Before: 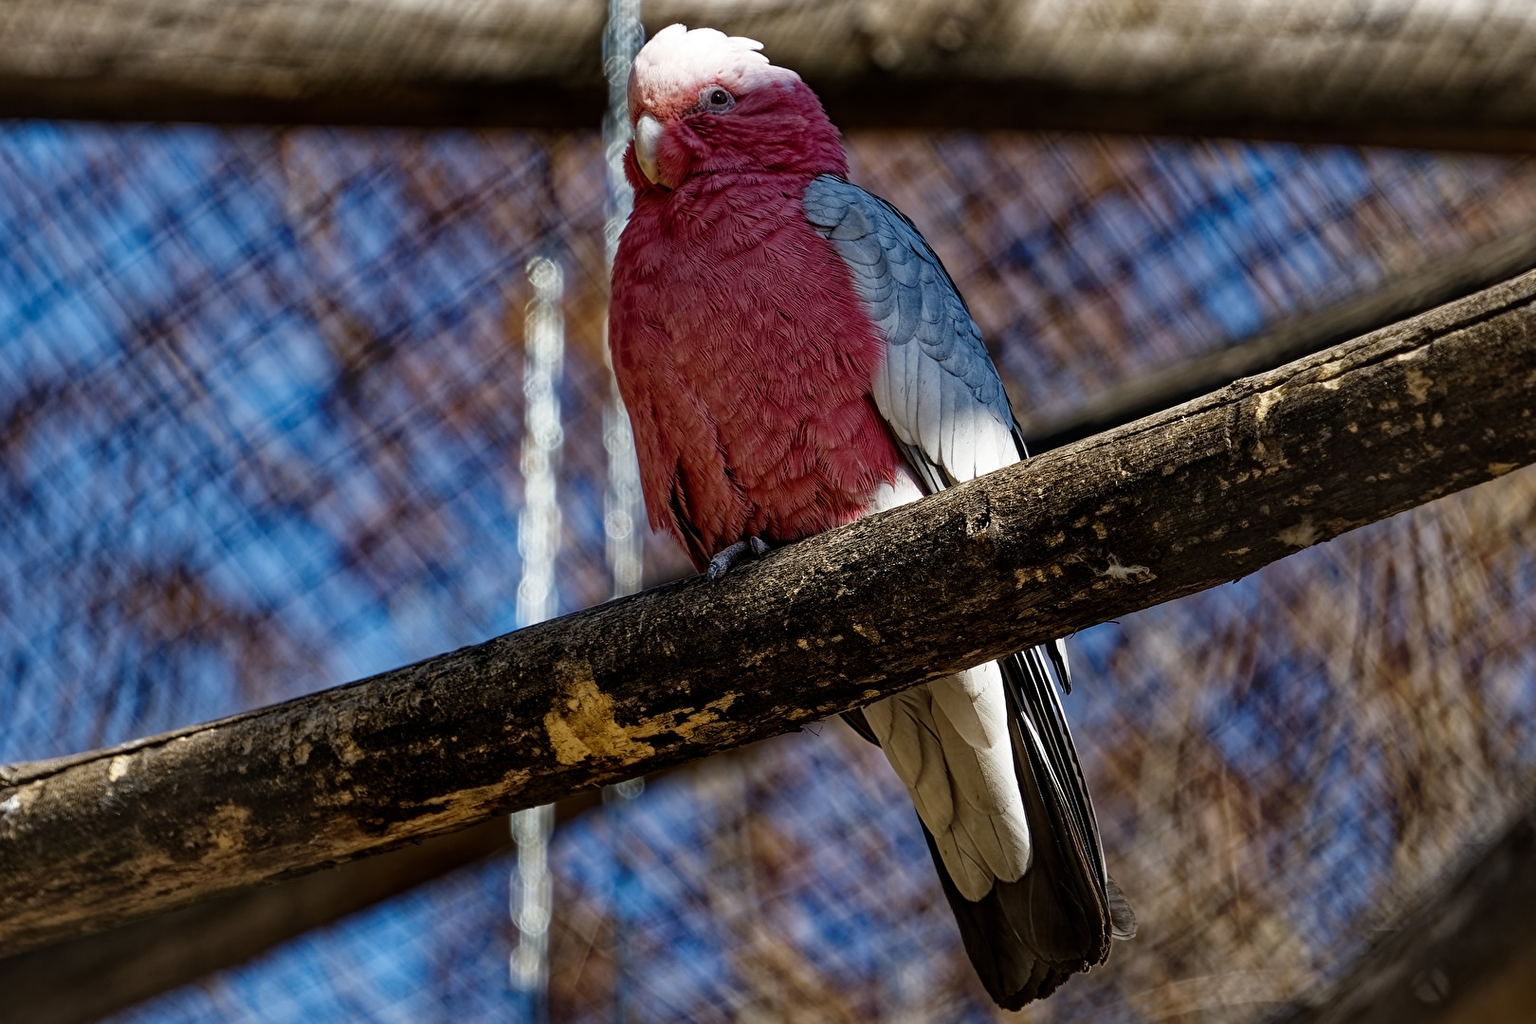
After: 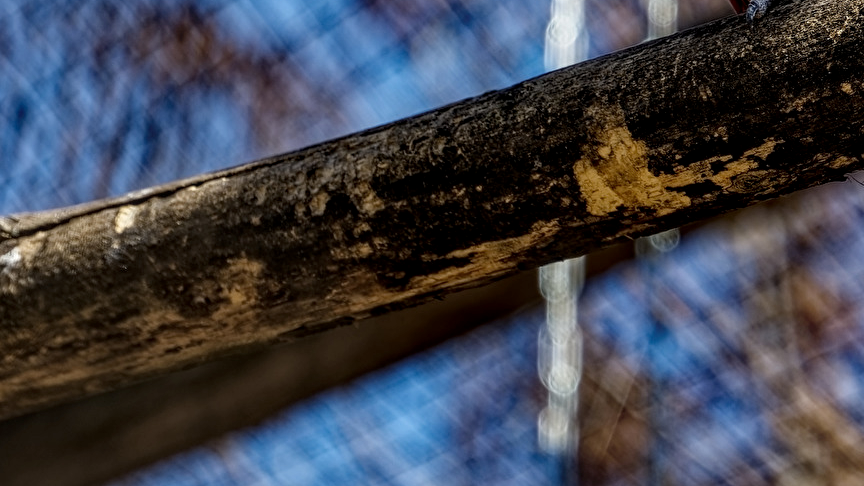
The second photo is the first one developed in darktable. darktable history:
local contrast: on, module defaults
crop and rotate: top 54.778%, right 46.61%, bottom 0.159%
